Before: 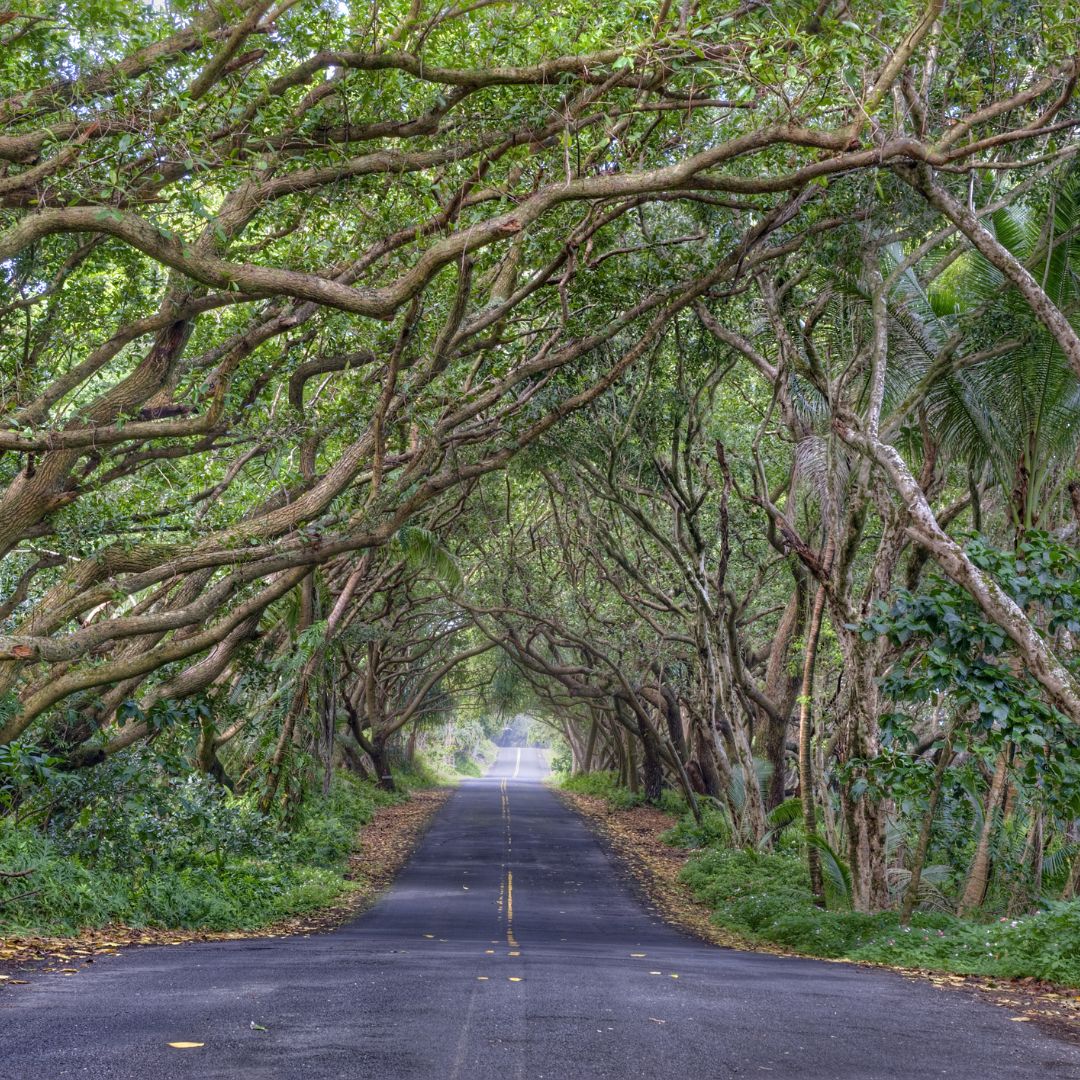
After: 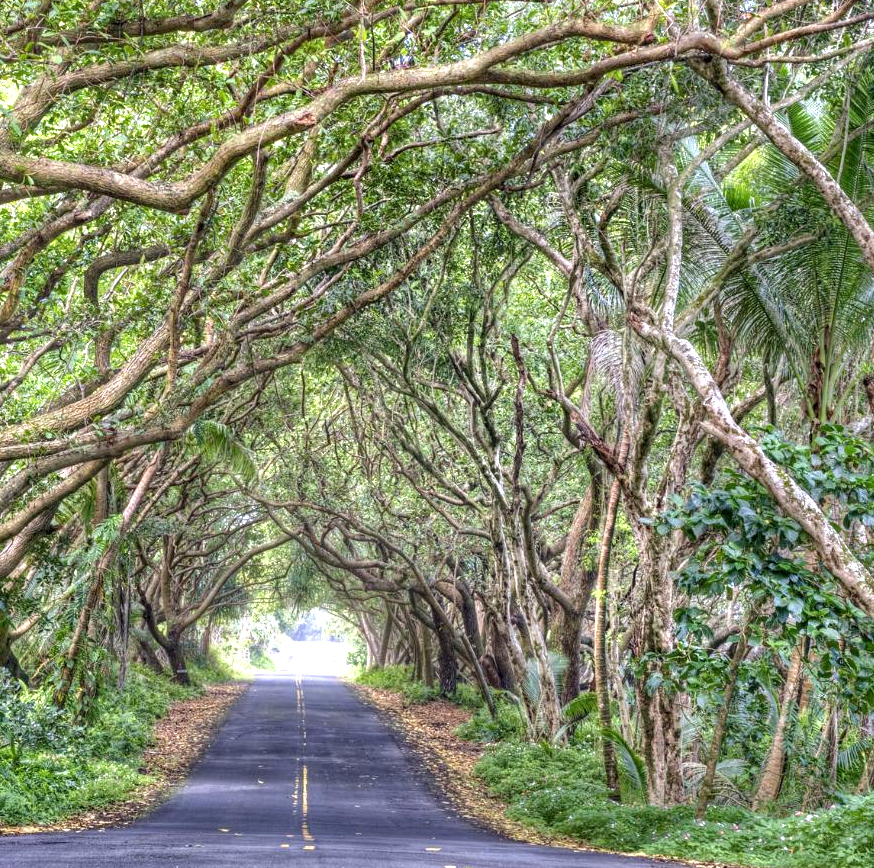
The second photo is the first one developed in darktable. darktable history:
exposure: black level correction 0, exposure 1.001 EV, compensate highlight preservation false
crop: left 19.012%, top 9.899%, right 0.001%, bottom 9.714%
local contrast: on, module defaults
